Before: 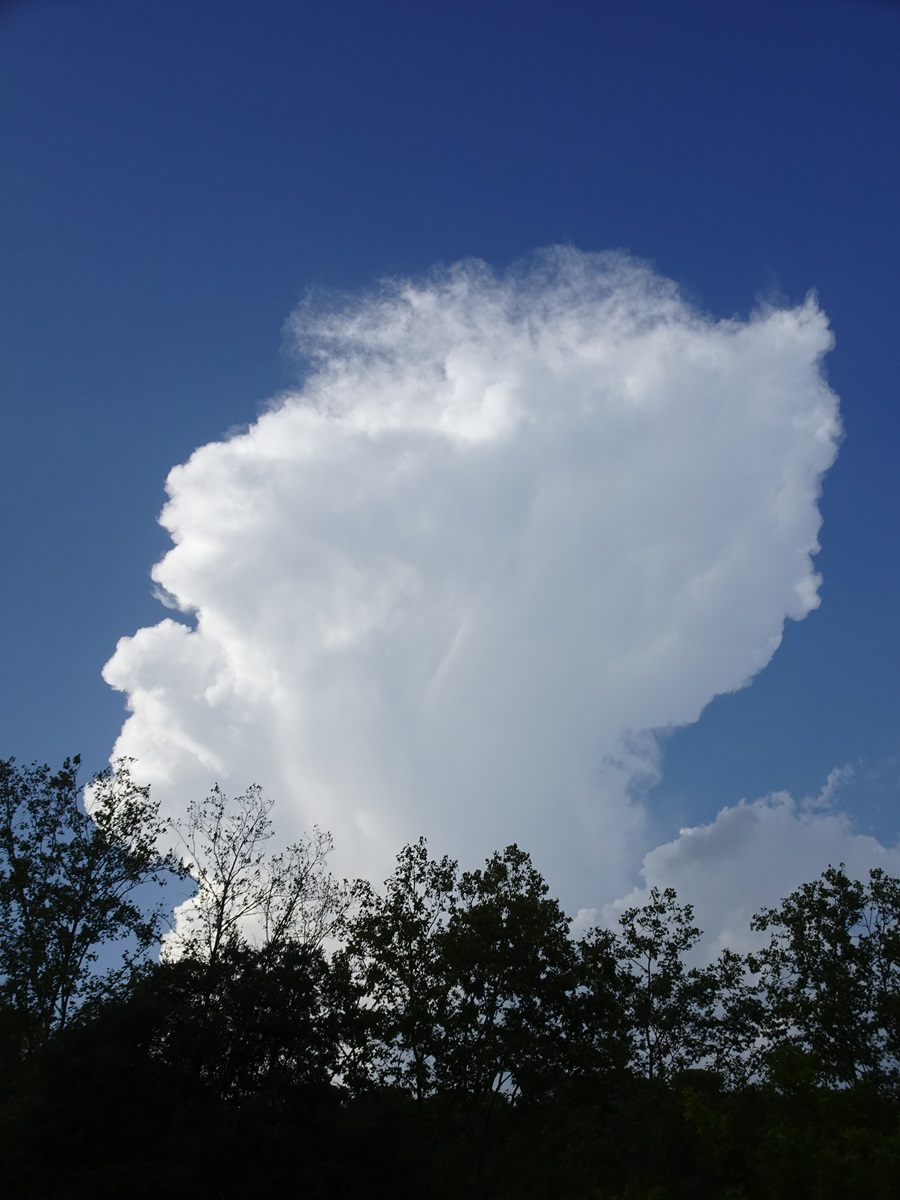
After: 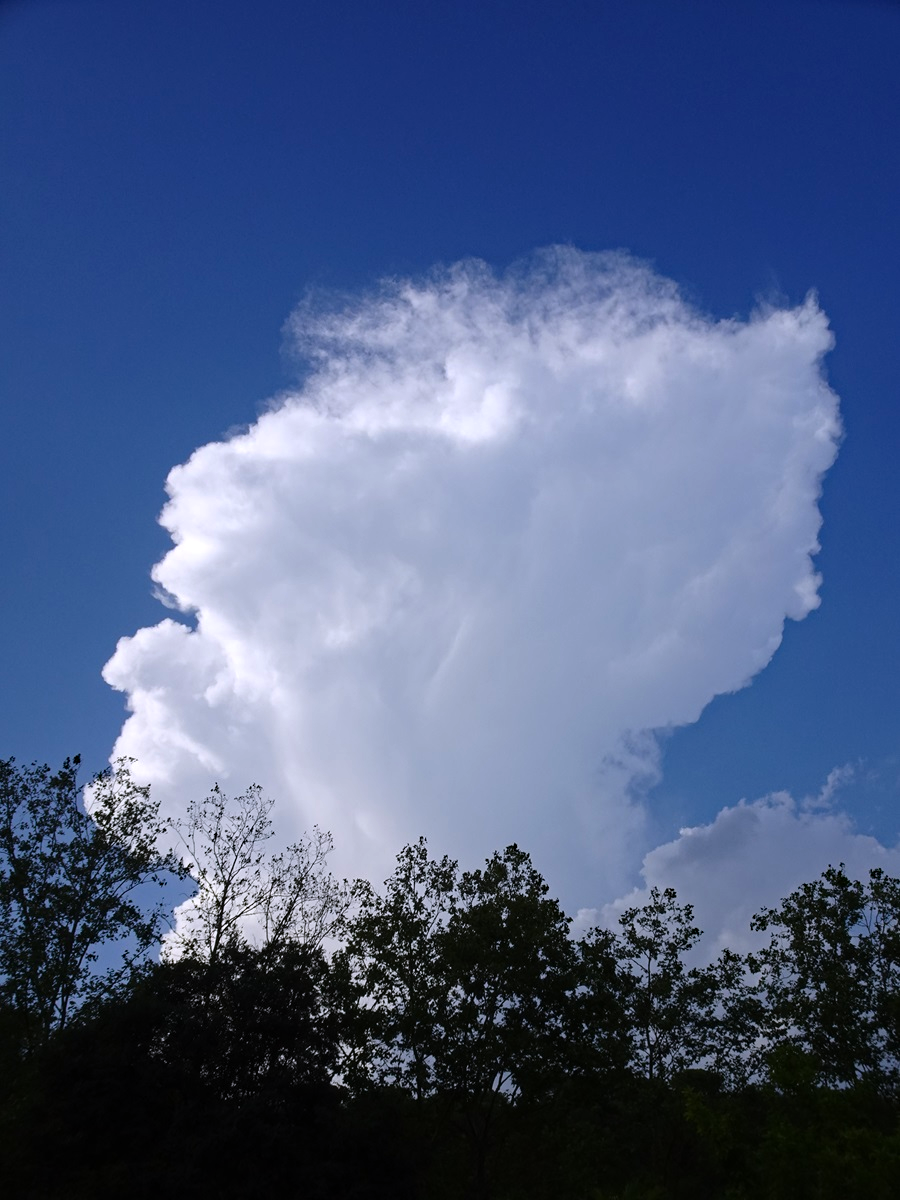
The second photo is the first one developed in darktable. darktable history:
color balance rgb: linear chroma grading › global chroma -0.67%, saturation formula JzAzBz (2021)
white balance: red 1.004, blue 1.096
haze removal: strength 0.25, distance 0.25, compatibility mode true, adaptive false
